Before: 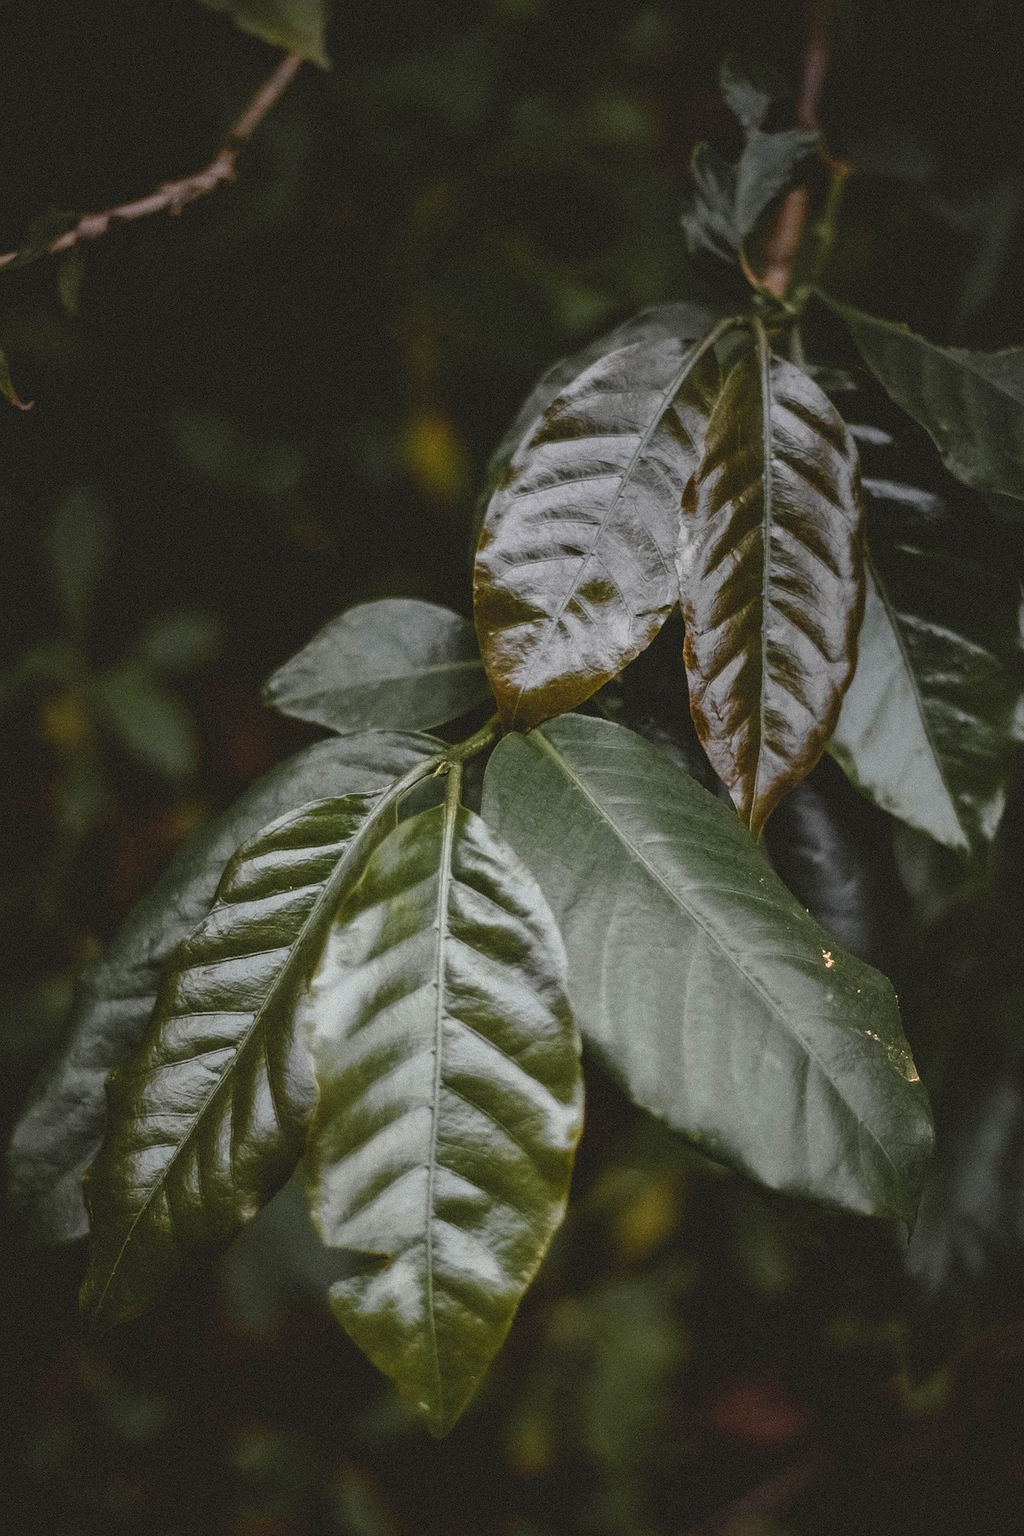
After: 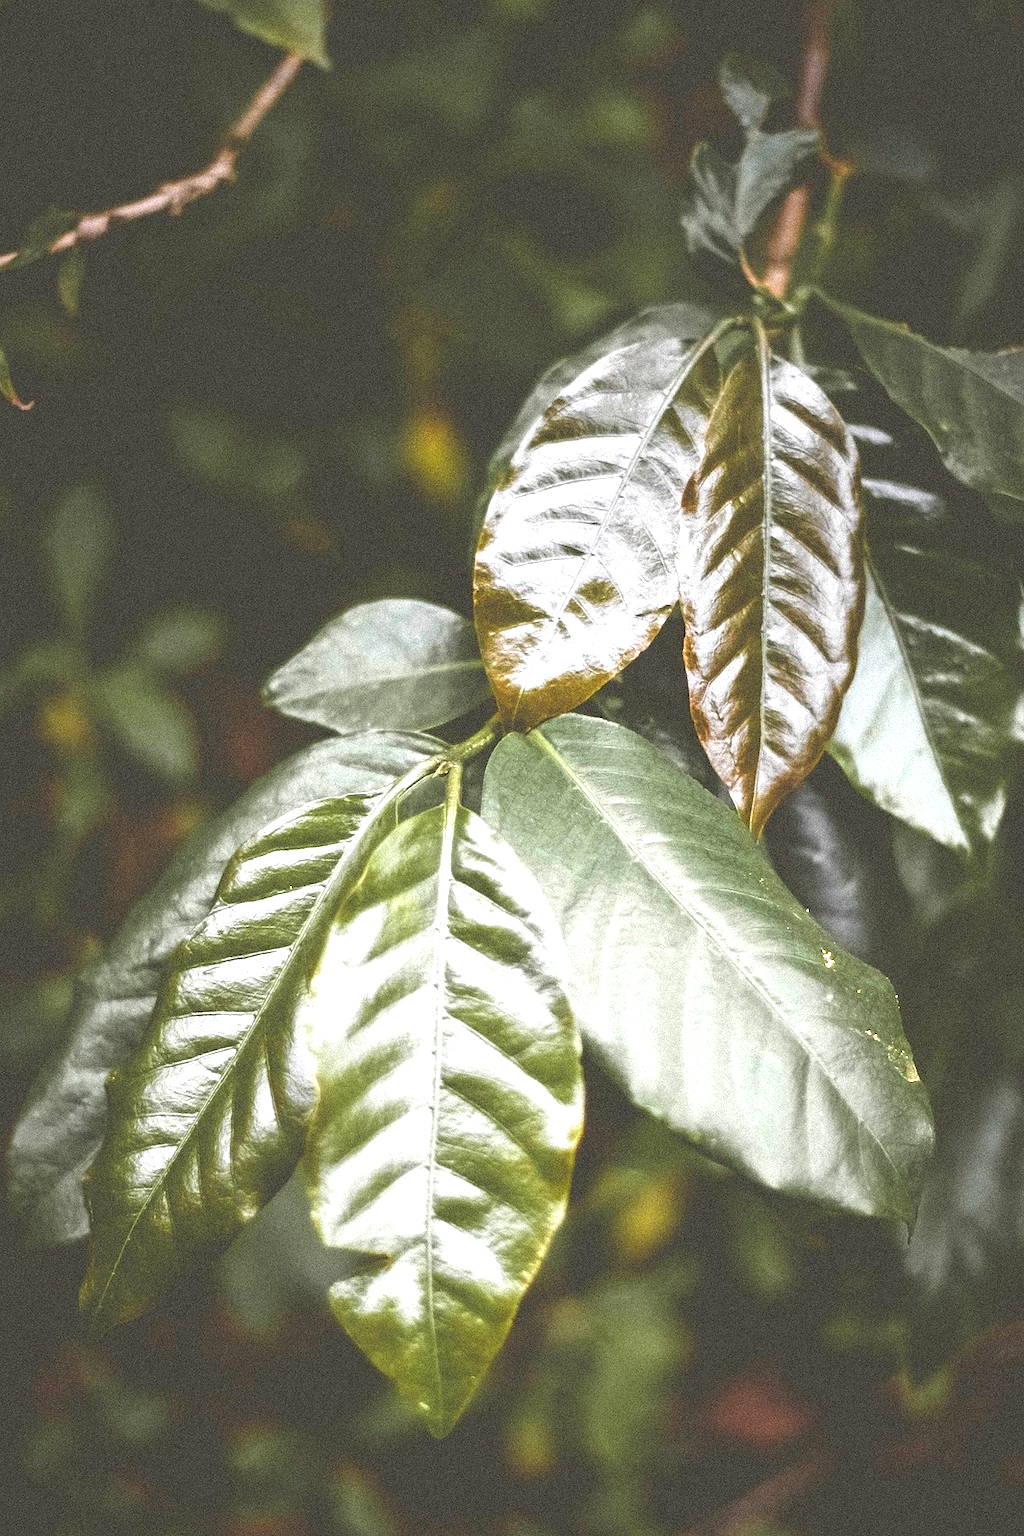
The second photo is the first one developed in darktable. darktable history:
local contrast: mode bilateral grid, contrast 99, coarseness 100, detail 90%, midtone range 0.2
exposure: black level correction 0, exposure 1.953 EV, compensate highlight preservation false
